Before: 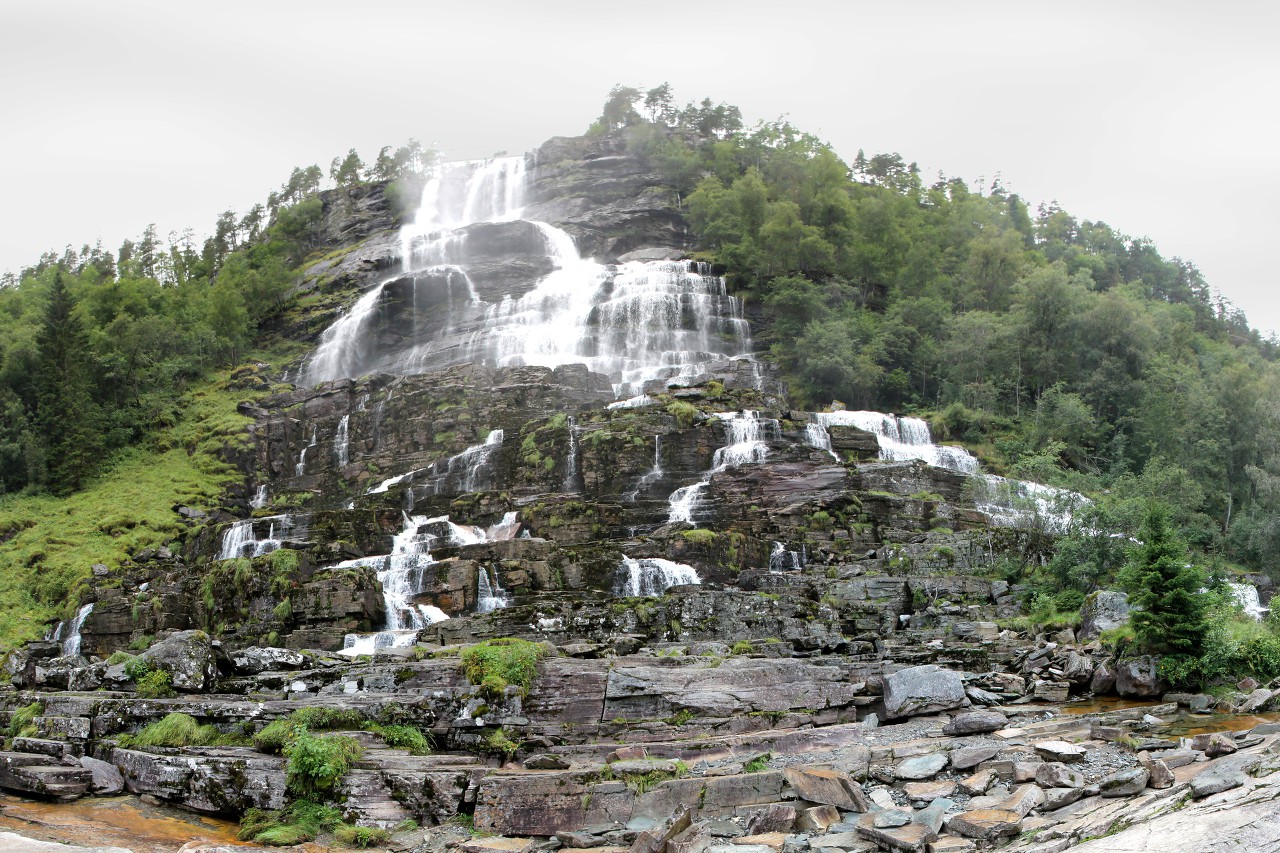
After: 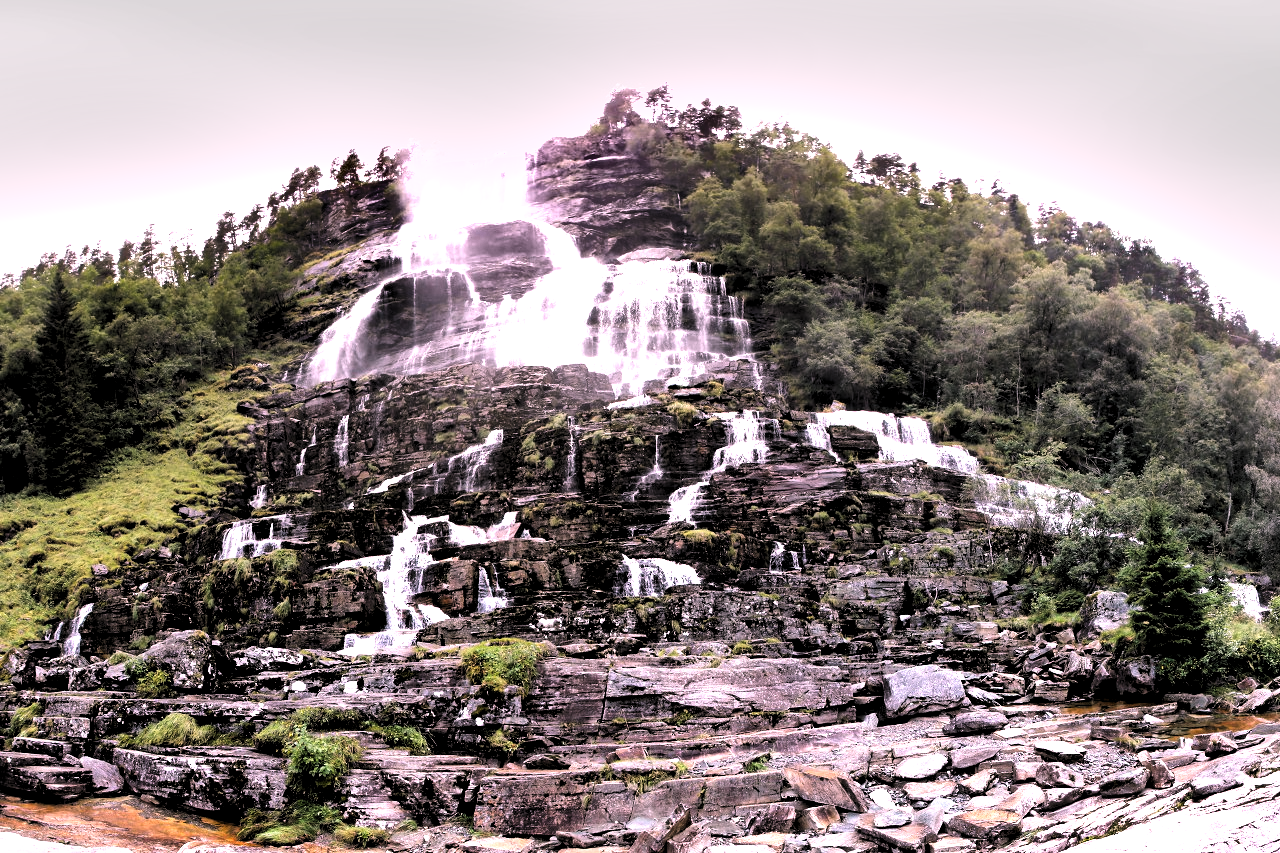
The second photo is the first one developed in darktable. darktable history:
white balance: red 1.188, blue 1.11
tone equalizer: -8 EV -0.417 EV, -7 EV -0.389 EV, -6 EV -0.333 EV, -5 EV -0.222 EV, -3 EV 0.222 EV, -2 EV 0.333 EV, -1 EV 0.389 EV, +0 EV 0.417 EV, edges refinement/feathering 500, mask exposure compensation -1.57 EV, preserve details no
shadows and highlights: shadows 60, soften with gaussian
levels: levels [0.182, 0.542, 0.902]
